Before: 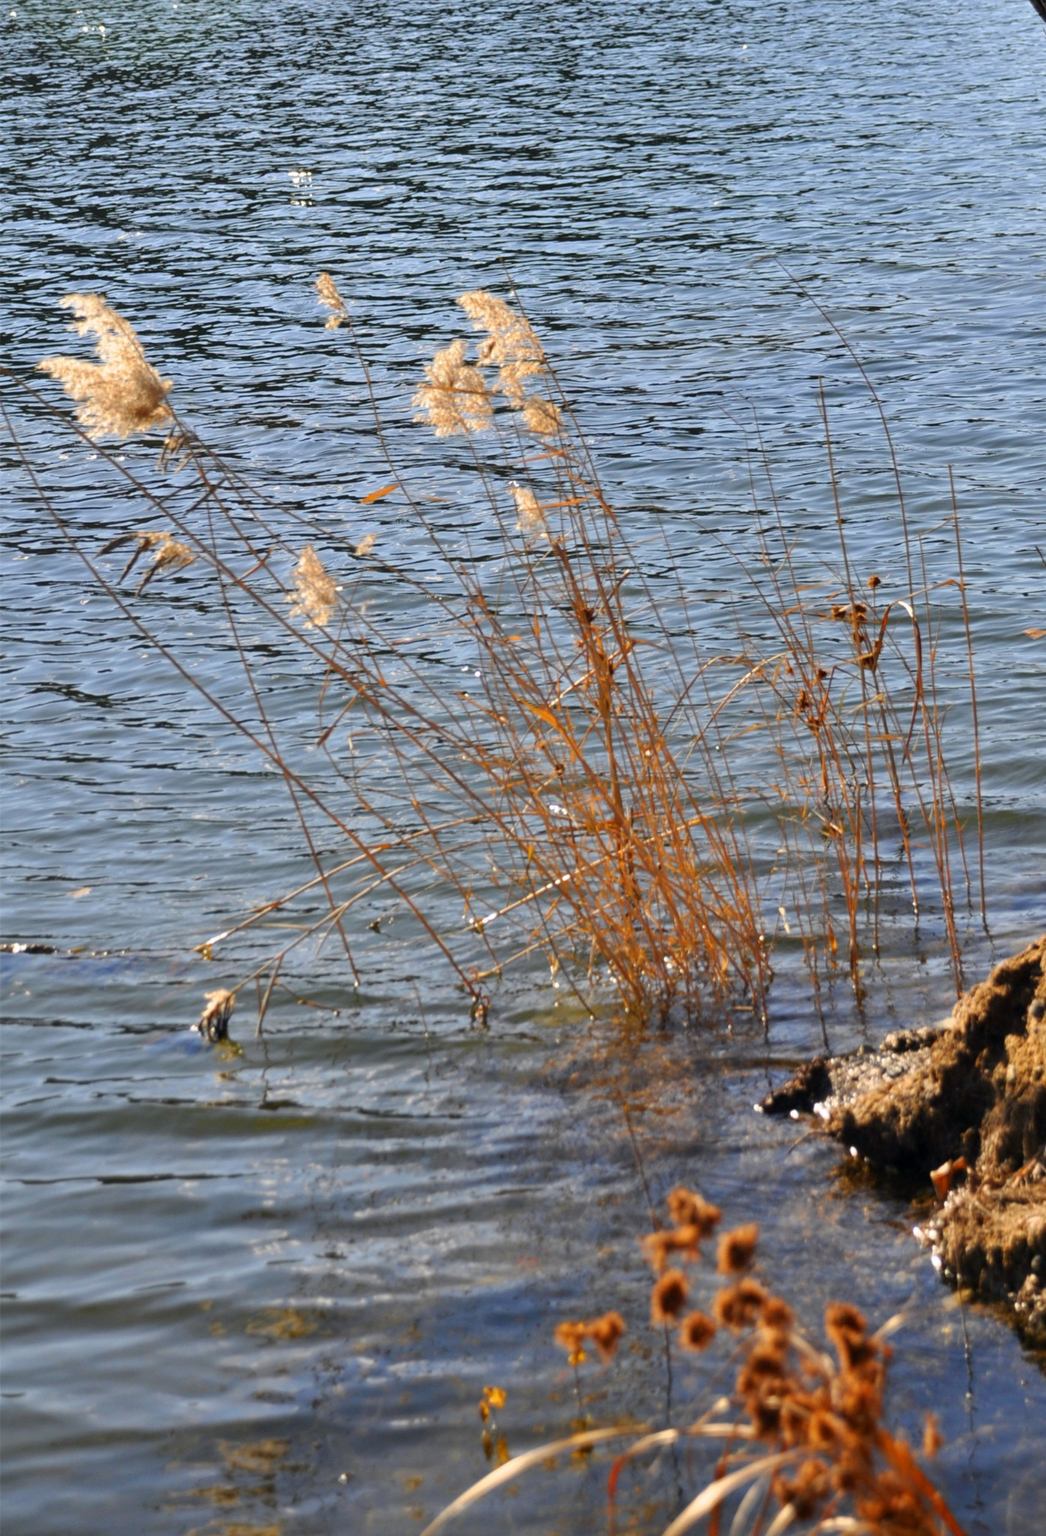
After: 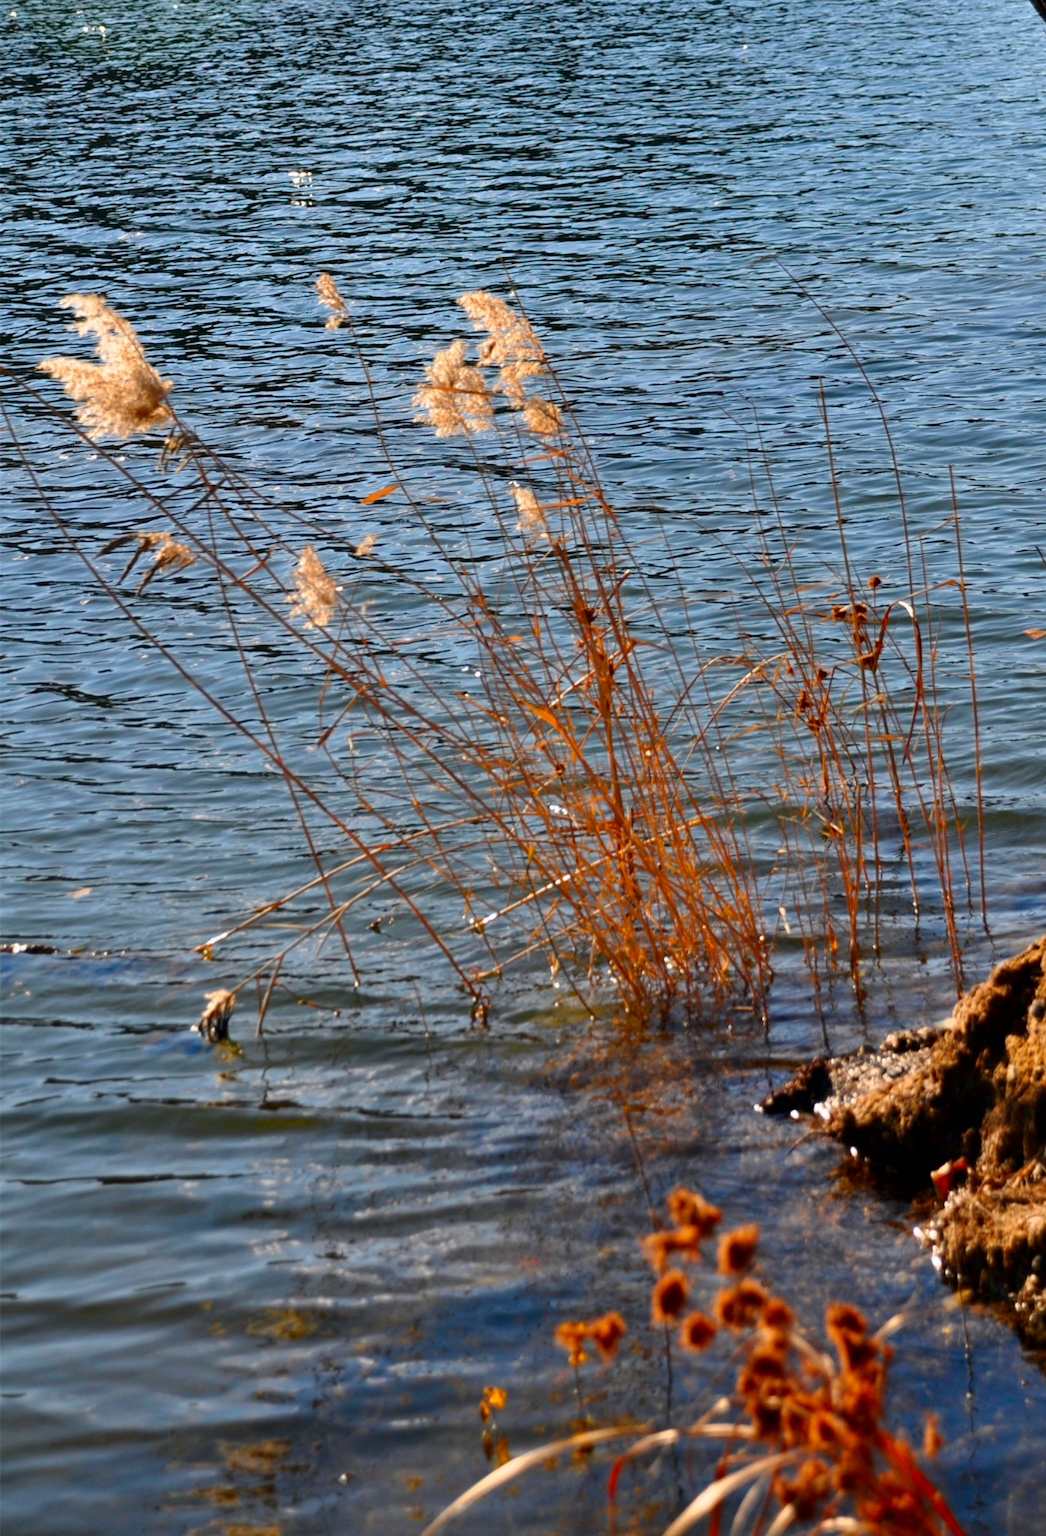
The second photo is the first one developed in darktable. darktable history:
contrast brightness saturation: contrast 0.068, brightness -0.127, saturation 0.055
